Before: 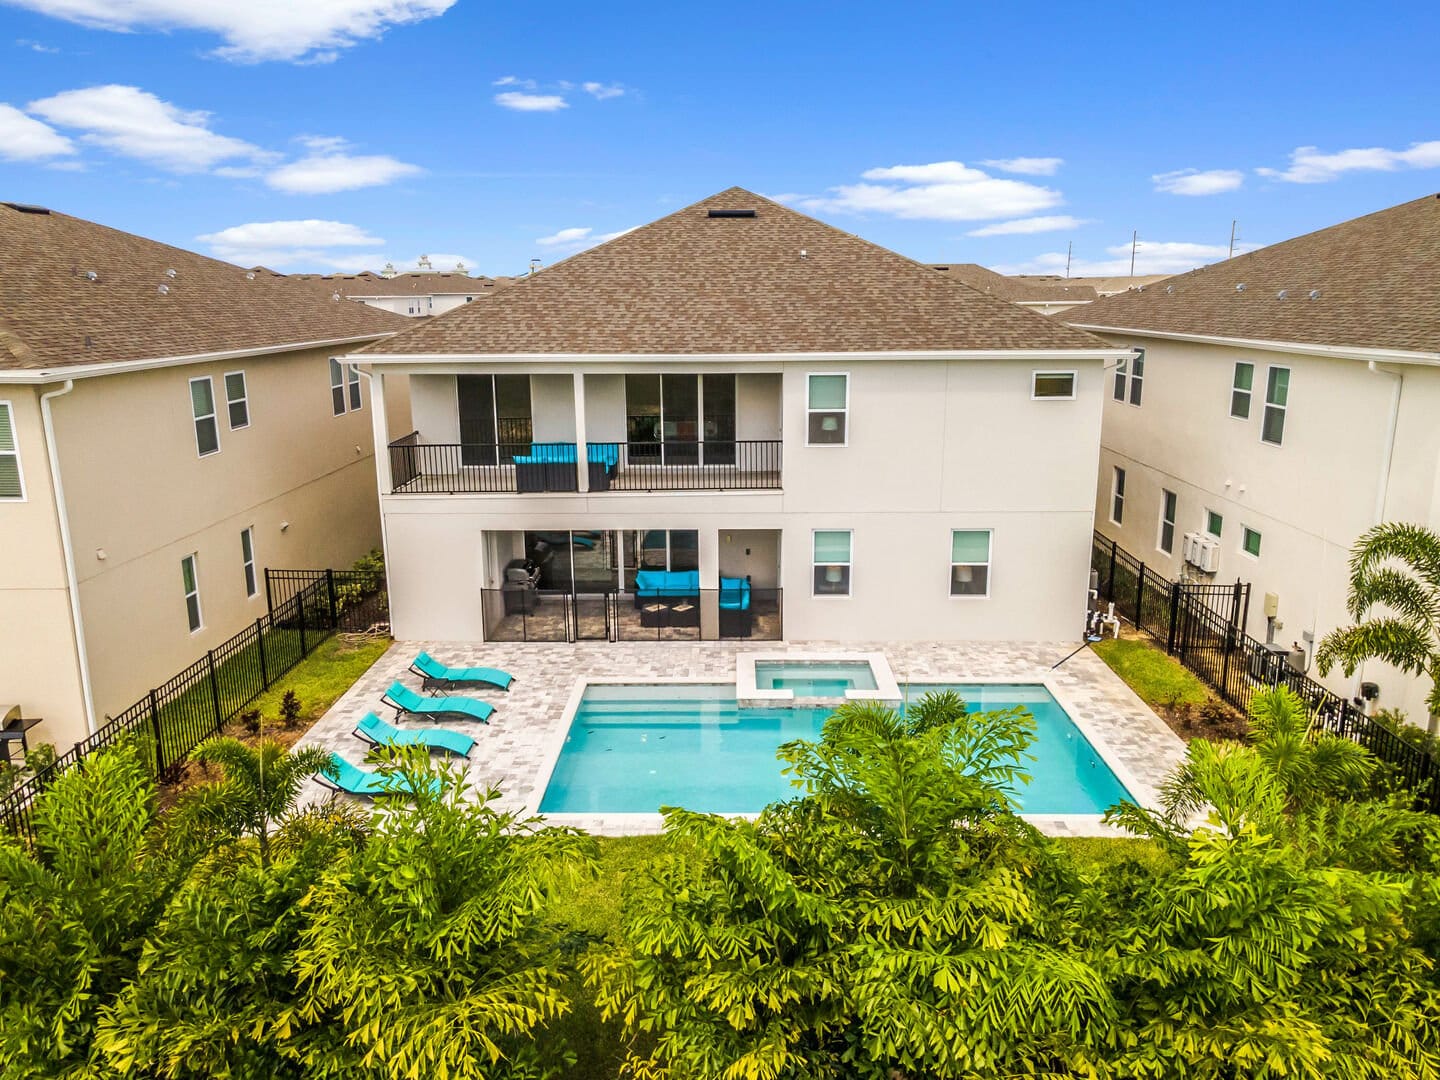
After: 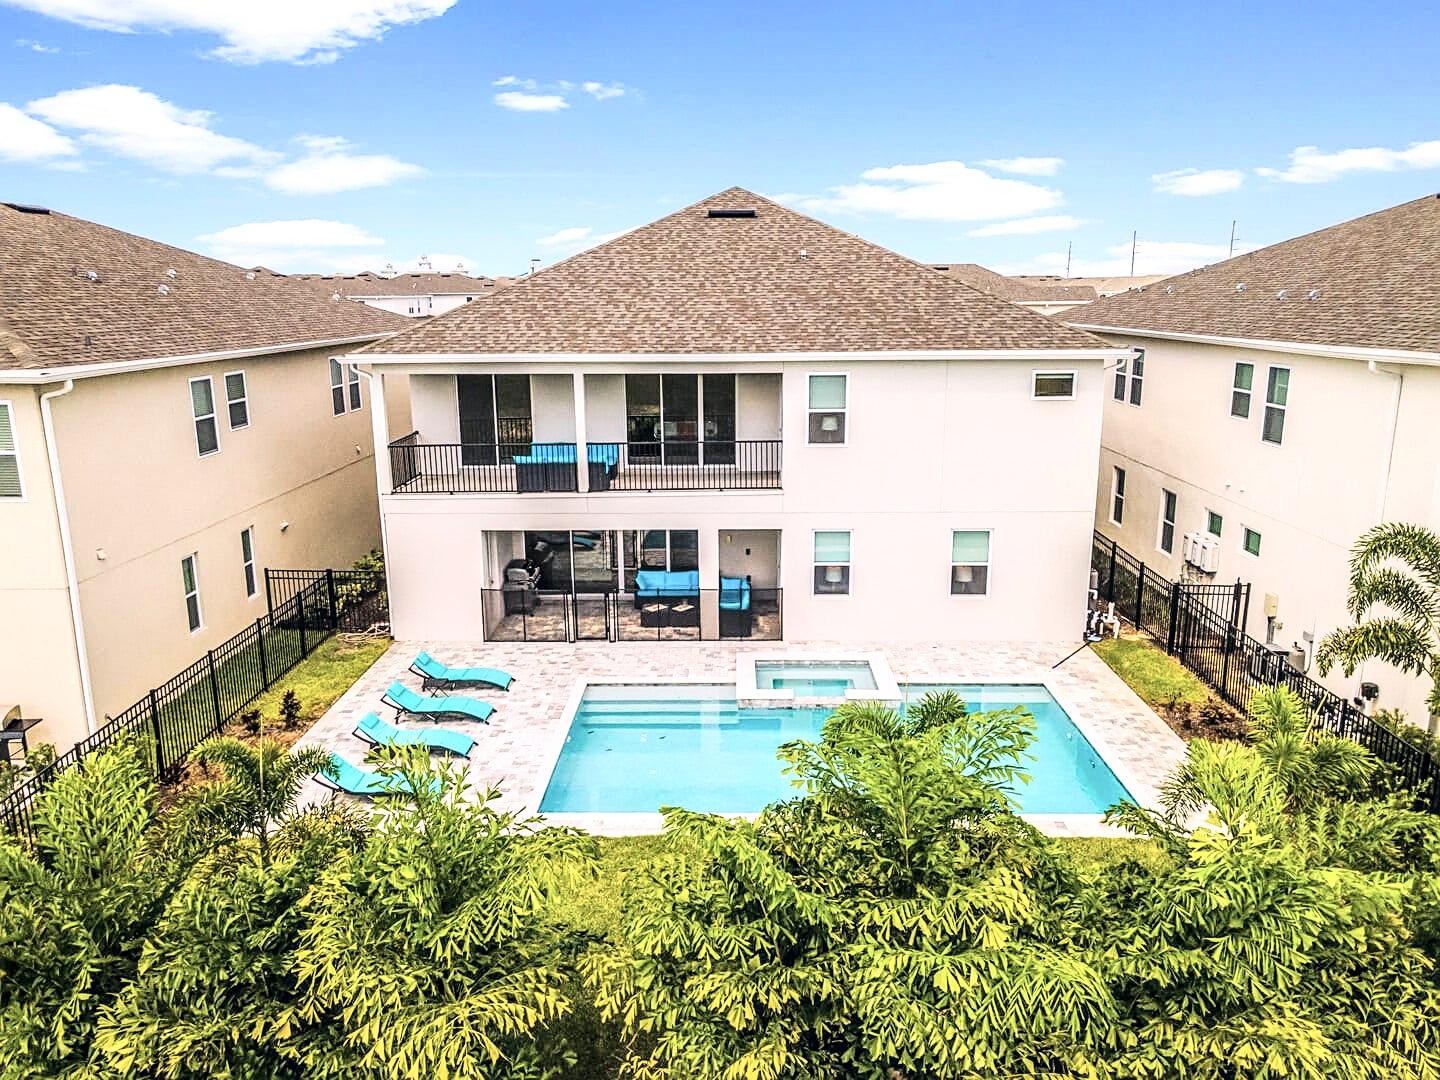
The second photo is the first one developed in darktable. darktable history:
color correction: highlights a* 2.9, highlights b* 5, shadows a* -1.56, shadows b* -4.96, saturation 0.771
sharpen: on, module defaults
base curve: curves: ch0 [(0, 0) (0.028, 0.03) (0.121, 0.232) (0.46, 0.748) (0.859, 0.968) (1, 1)]
local contrast: detail 130%
color calibration: illuminant as shot in camera, x 0.358, y 0.373, temperature 4628.91 K
